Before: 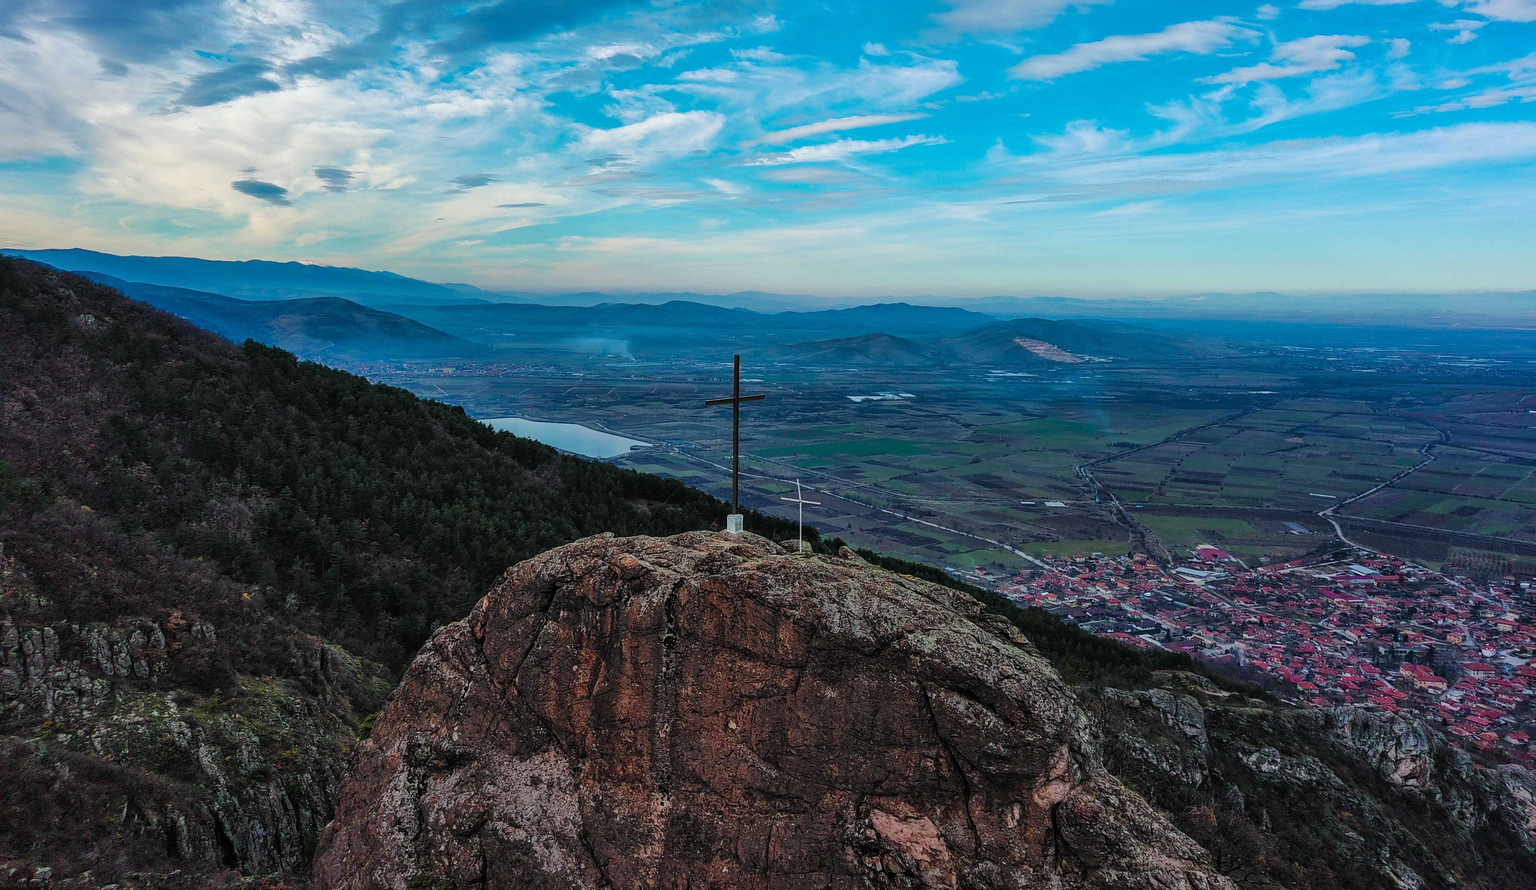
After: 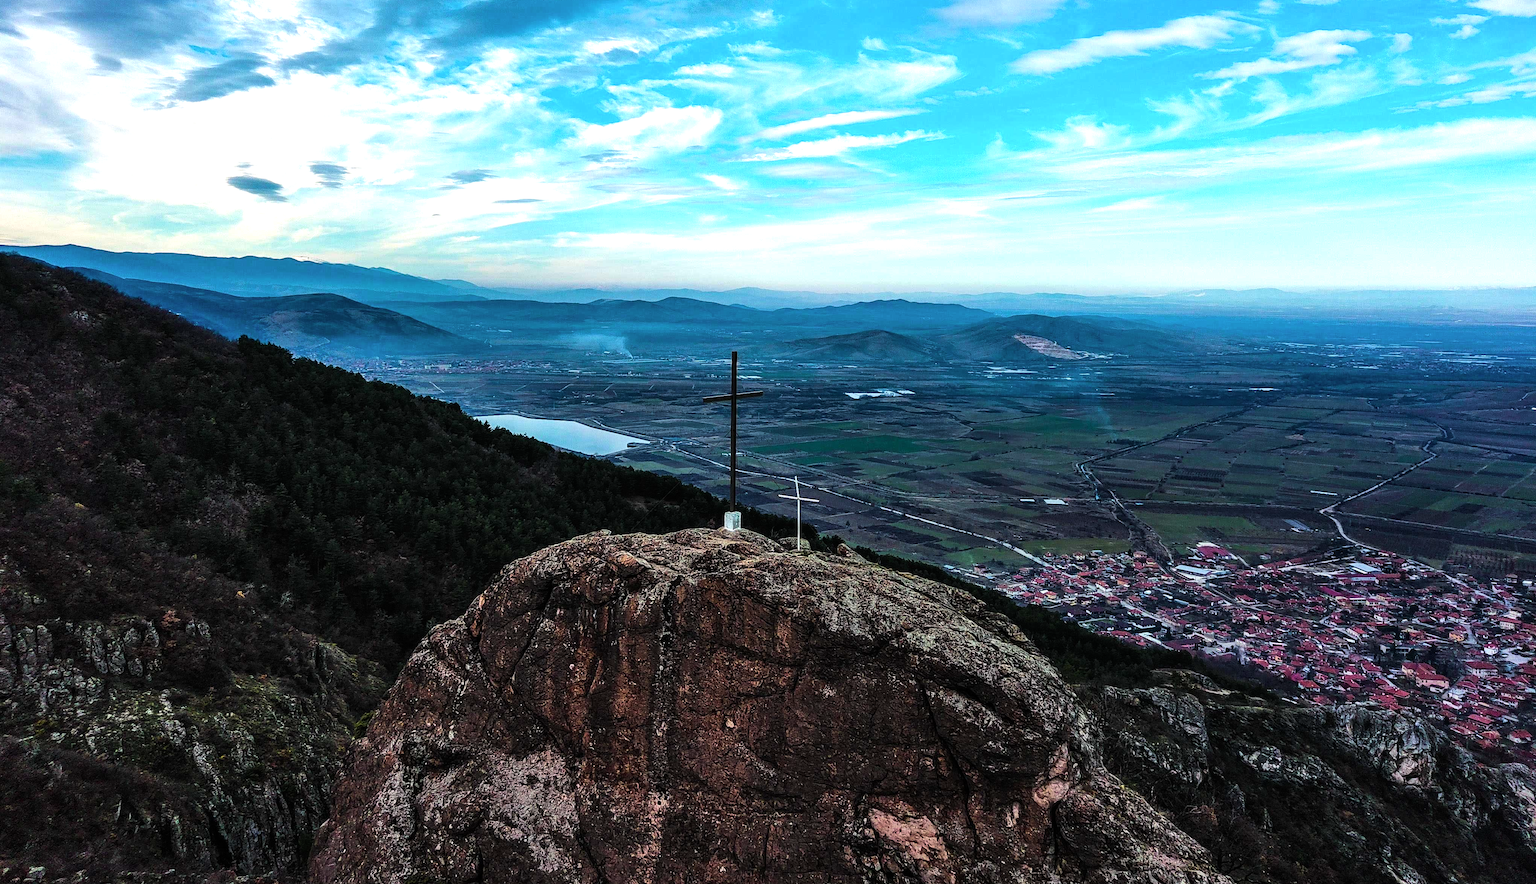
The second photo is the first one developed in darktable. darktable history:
tone equalizer: -8 EV -1.09 EV, -7 EV -0.981 EV, -6 EV -0.893 EV, -5 EV -0.604 EV, -3 EV 0.554 EV, -2 EV 0.879 EV, -1 EV 0.995 EV, +0 EV 1.06 EV, edges refinement/feathering 500, mask exposure compensation -1.57 EV, preserve details no
velvia: strength 10.6%
contrast brightness saturation: saturation -0.06
crop: left 0.466%, top 0.667%, right 0.123%, bottom 0.455%
